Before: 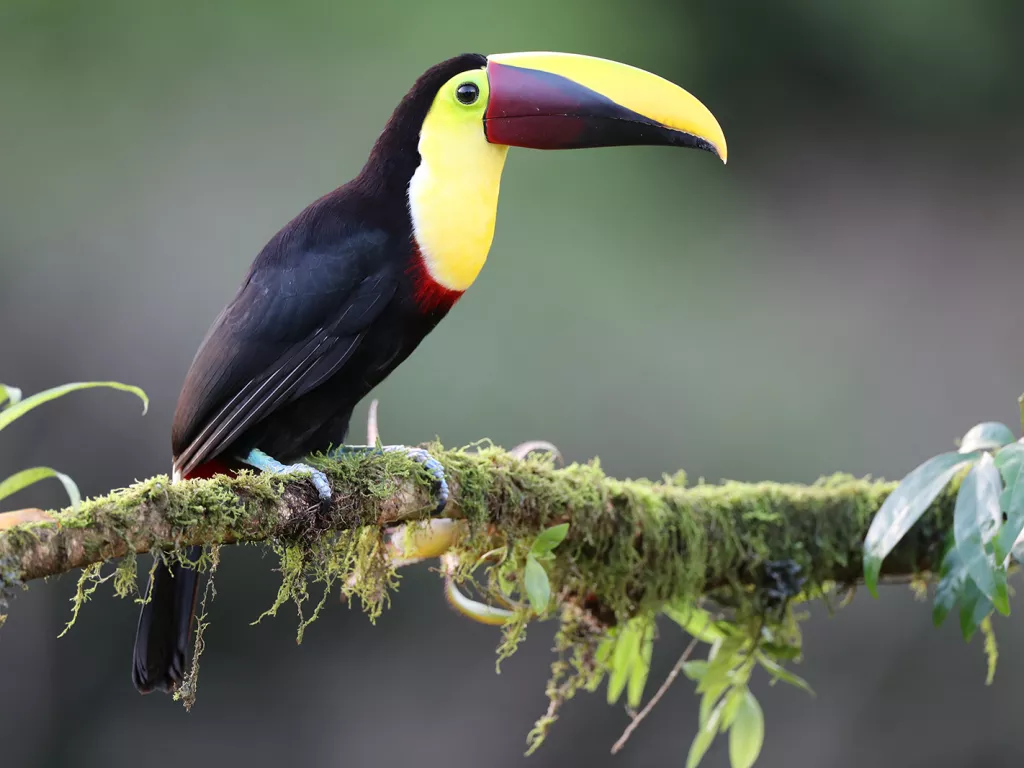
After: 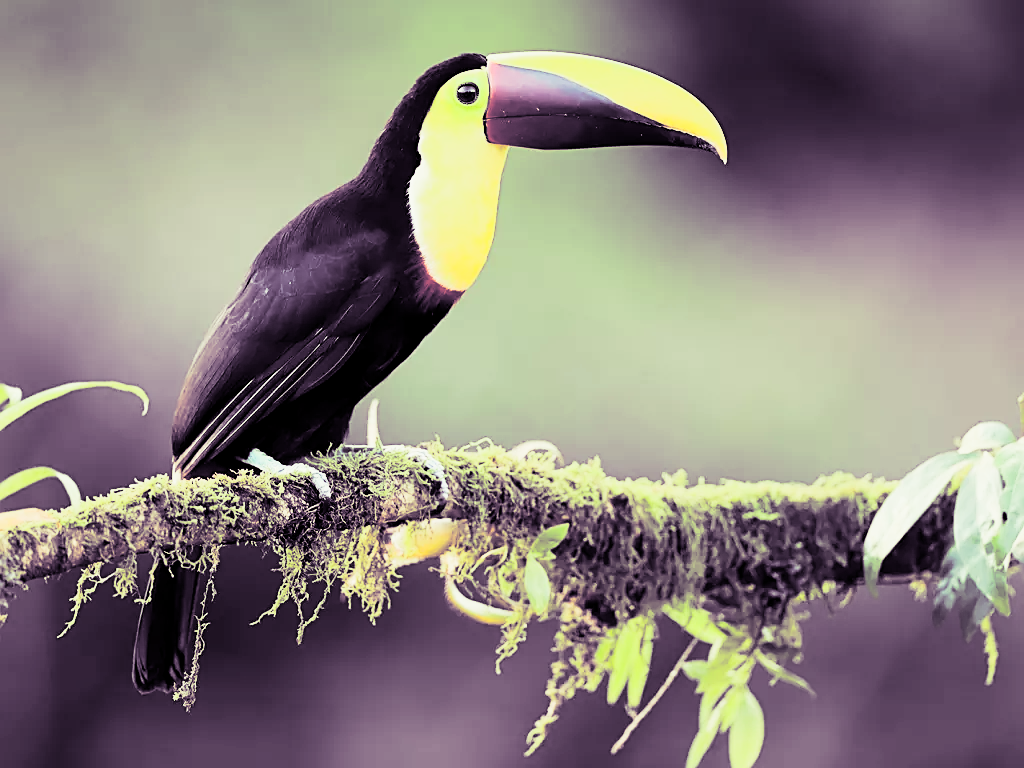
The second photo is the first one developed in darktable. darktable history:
sharpen: on, module defaults
color correction: highlights a* -5.94, highlights b* 9.48, shadows a* 10.12, shadows b* 23.94
contrast brightness saturation: contrast 0.39, brightness 0.53
split-toning: shadows › hue 266.4°, shadows › saturation 0.4, highlights › hue 61.2°, highlights › saturation 0.3, compress 0%
filmic rgb: threshold 3 EV, hardness 4.17, latitude 50%, contrast 1.1, preserve chrominance max RGB, color science v6 (2022), contrast in shadows safe, contrast in highlights safe, enable highlight reconstruction true
